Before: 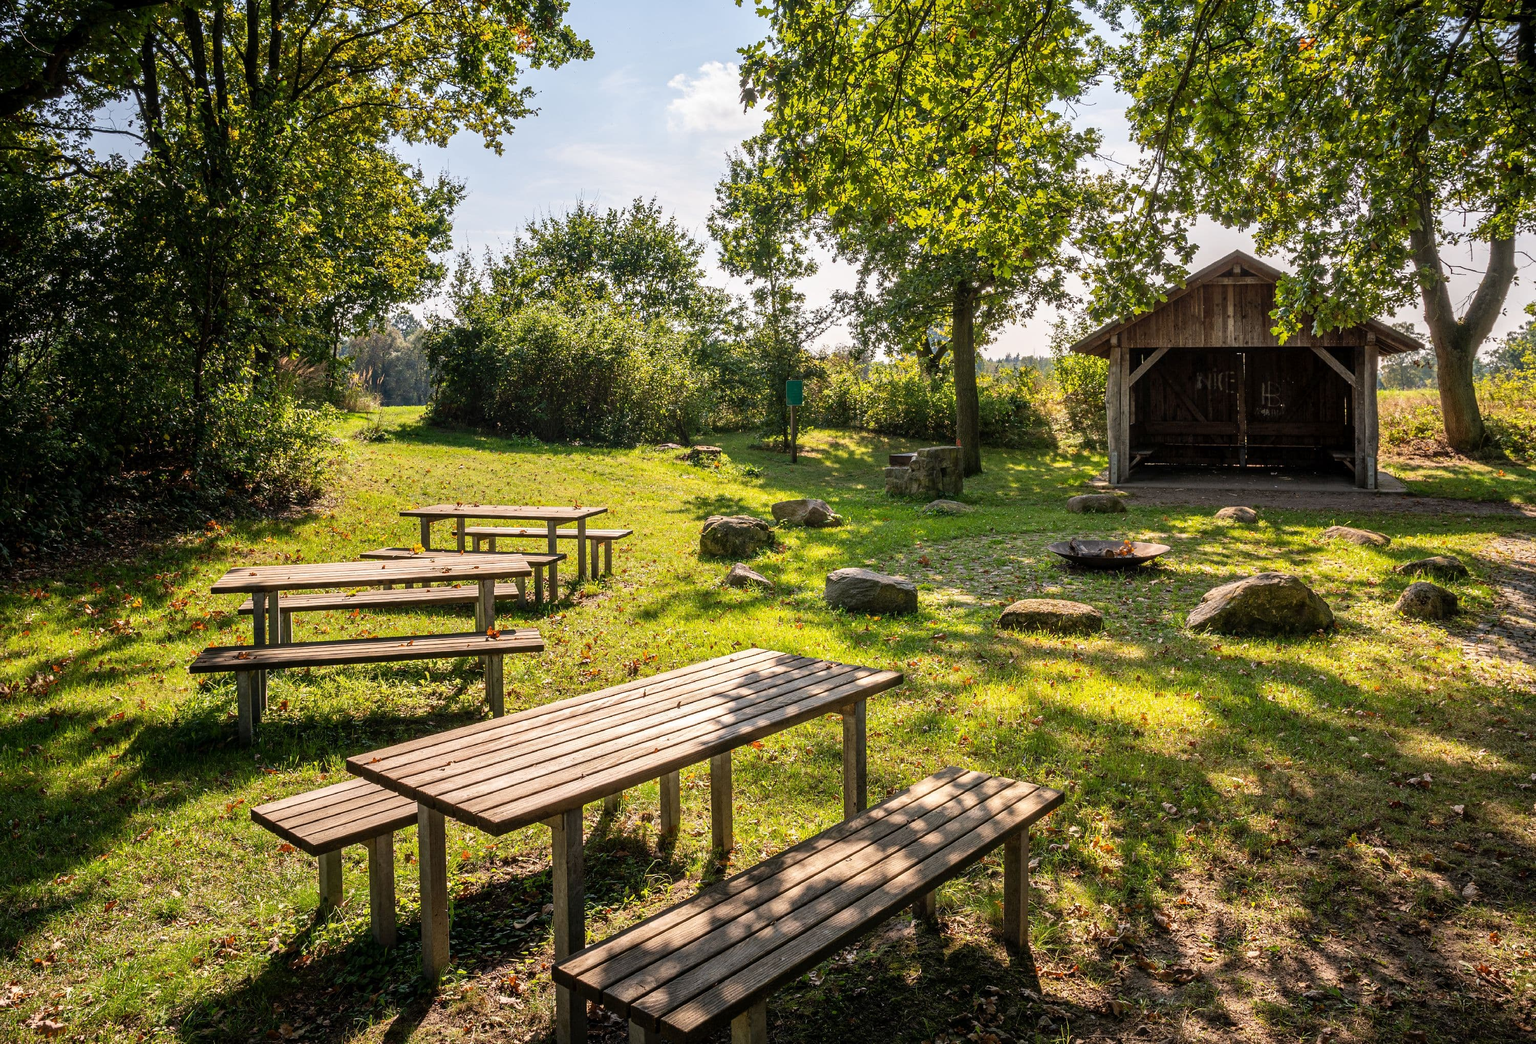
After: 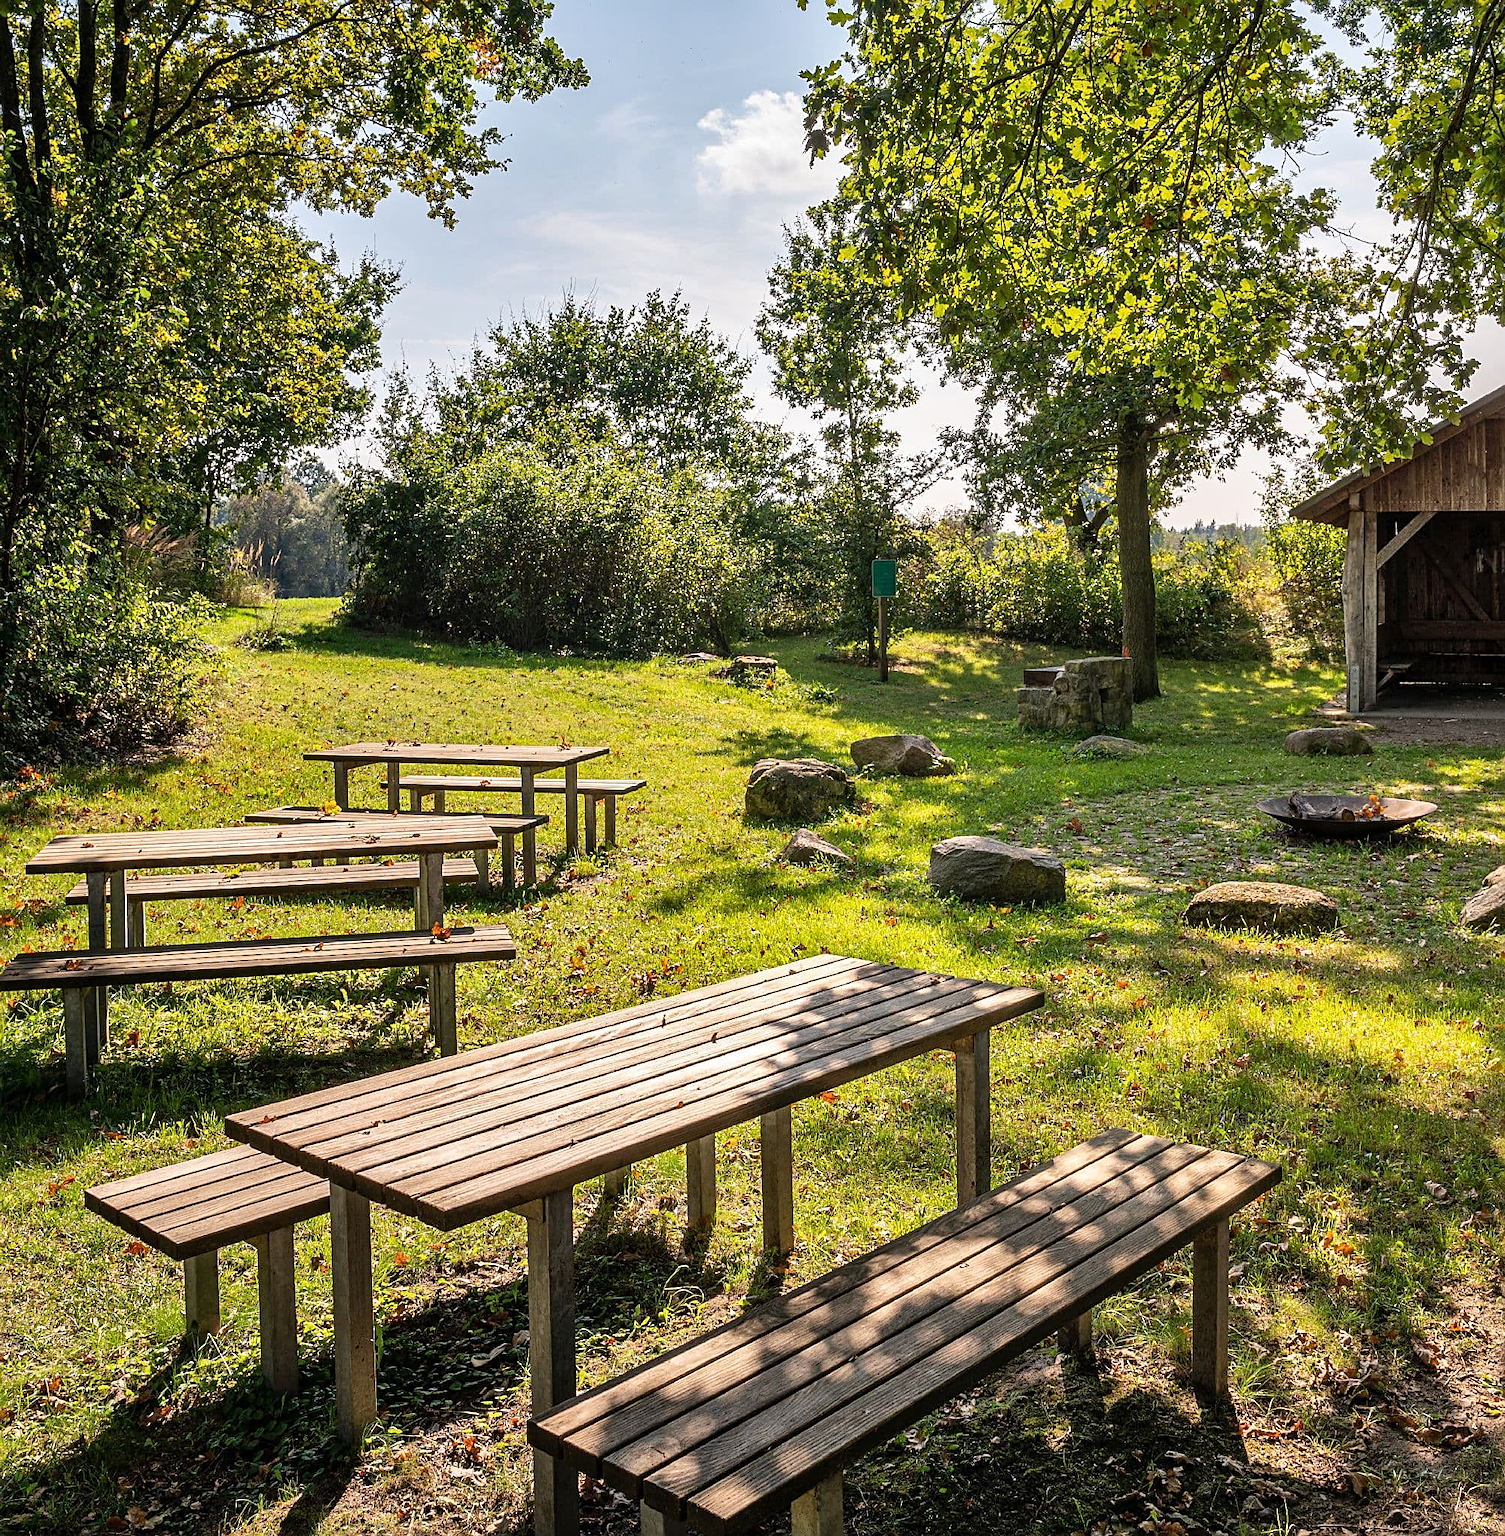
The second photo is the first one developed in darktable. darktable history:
shadows and highlights: soften with gaussian
crop and rotate: left 12.648%, right 20.685%
sharpen: on, module defaults
